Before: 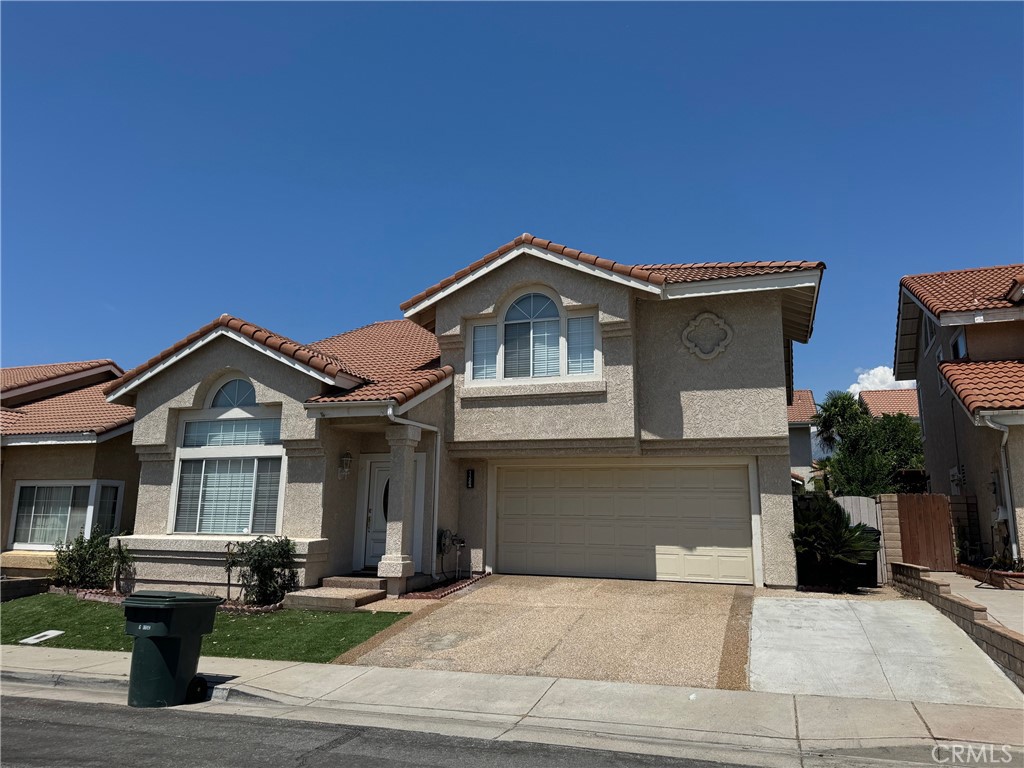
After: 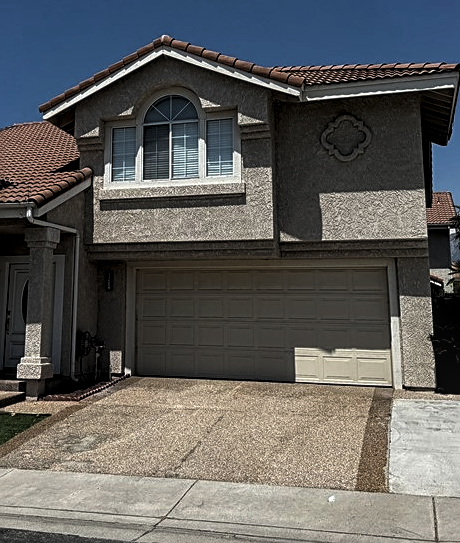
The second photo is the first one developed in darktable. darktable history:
local contrast: on, module defaults
crop: left 35.323%, top 25.824%, right 19.692%, bottom 3.413%
levels: levels [0.101, 0.578, 0.953]
sharpen: on, module defaults
